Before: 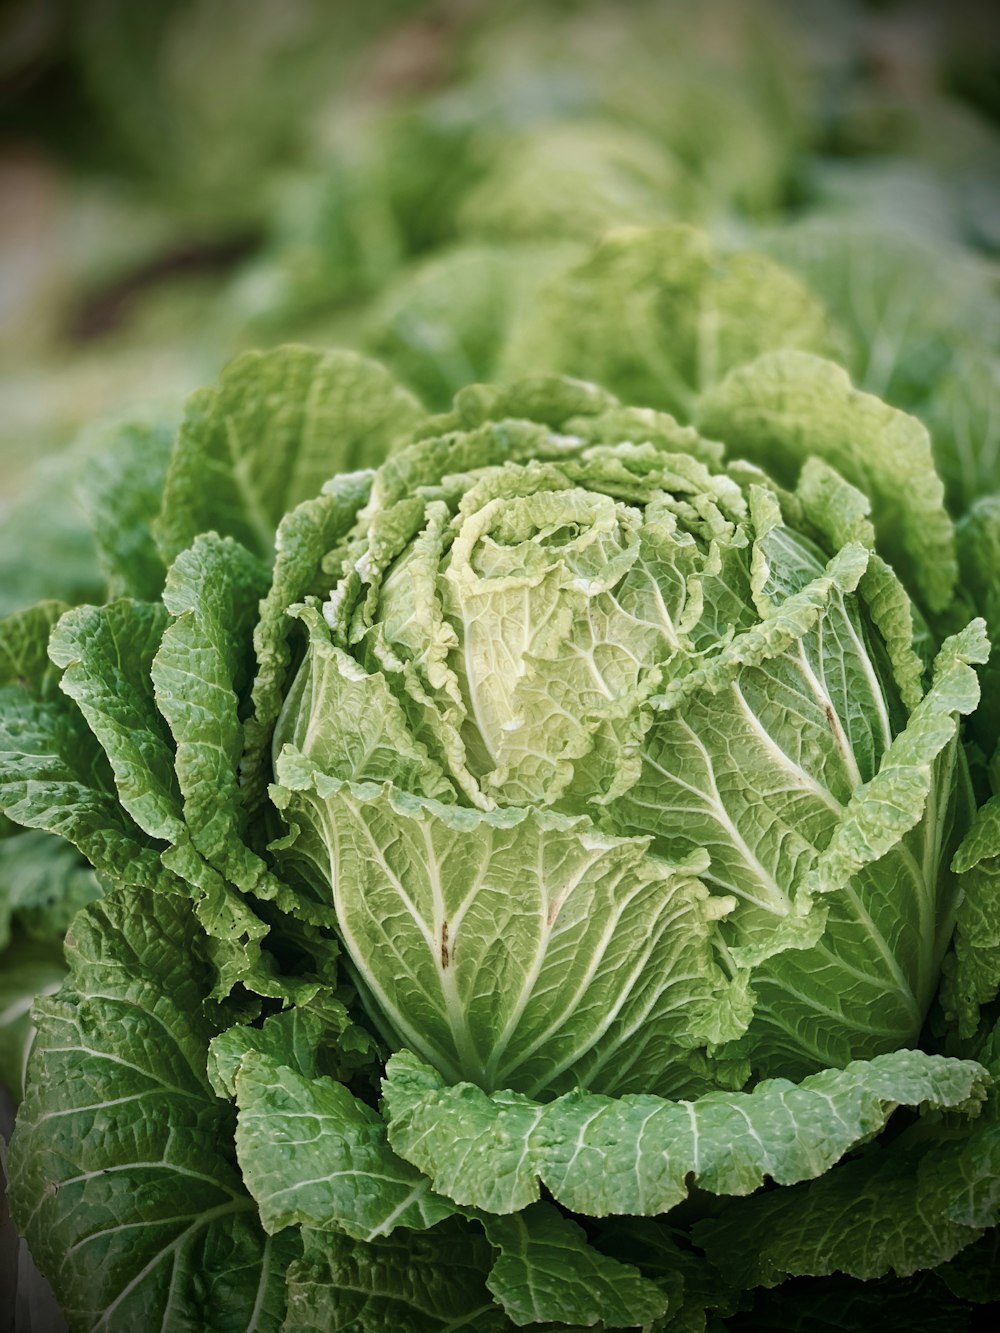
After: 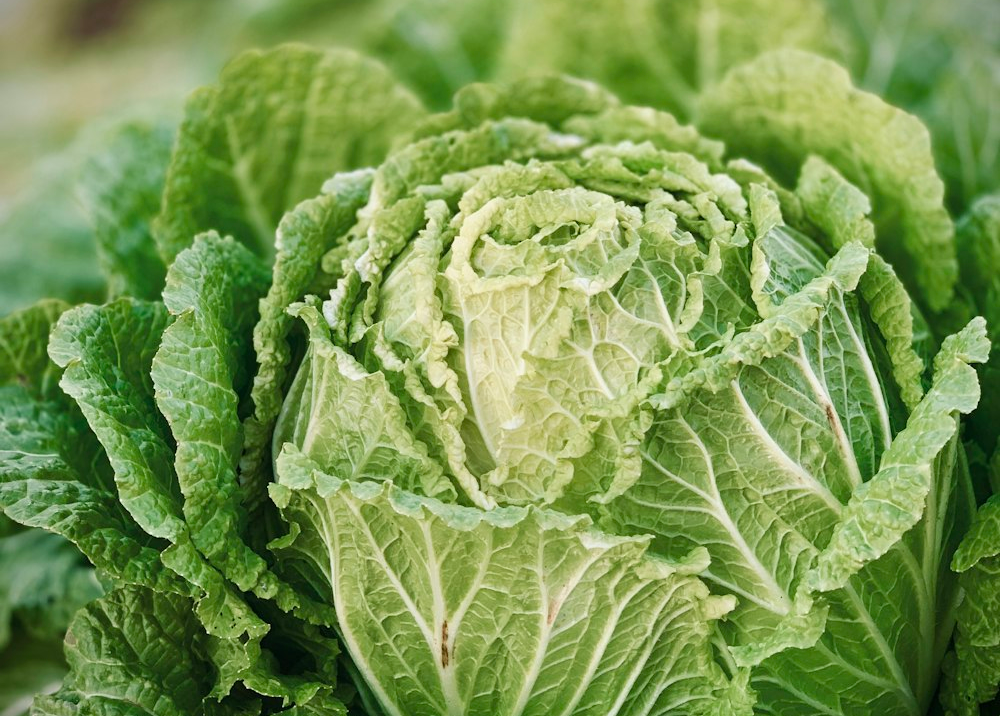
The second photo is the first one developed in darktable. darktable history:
base curve: curves: ch0 [(0, 0) (0.472, 0.508) (1, 1)], preserve colors none
crop and rotate: top 22.612%, bottom 23.638%
